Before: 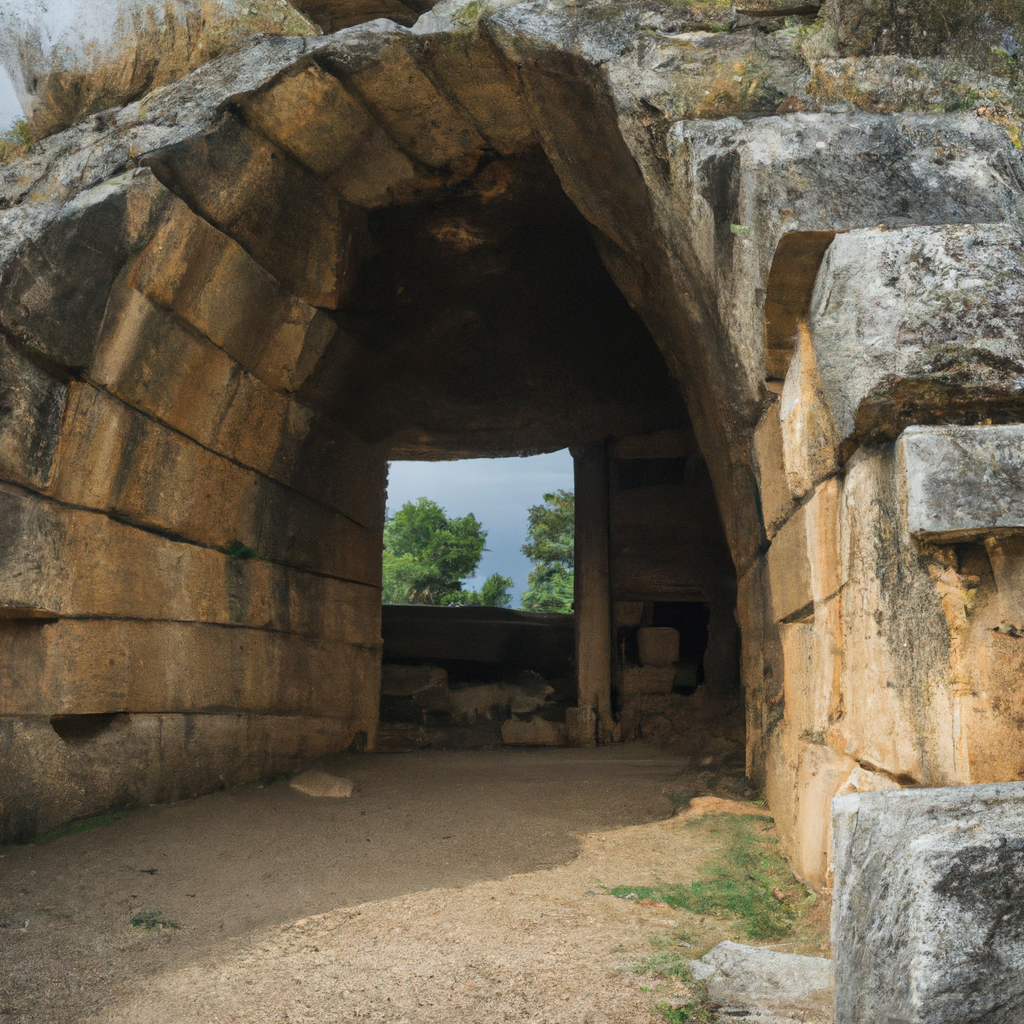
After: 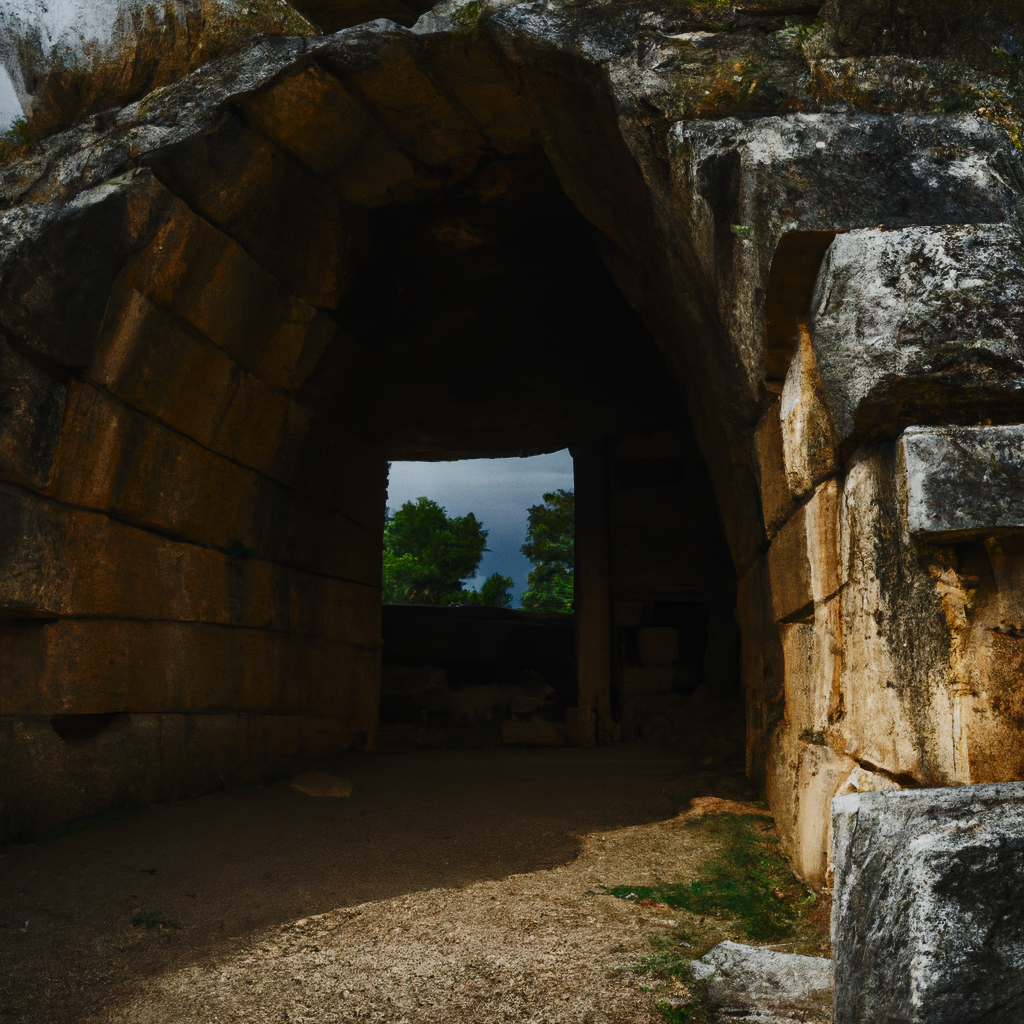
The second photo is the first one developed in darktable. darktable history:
contrast brightness saturation: contrast 0.62, brightness 0.34, saturation 0.14
base curve: curves: ch0 [(0, 0) (0.036, 0.037) (0.121, 0.228) (0.46, 0.76) (0.859, 0.983) (1, 1)], preserve colors none
exposure: exposure -2.446 EV, compensate highlight preservation false
